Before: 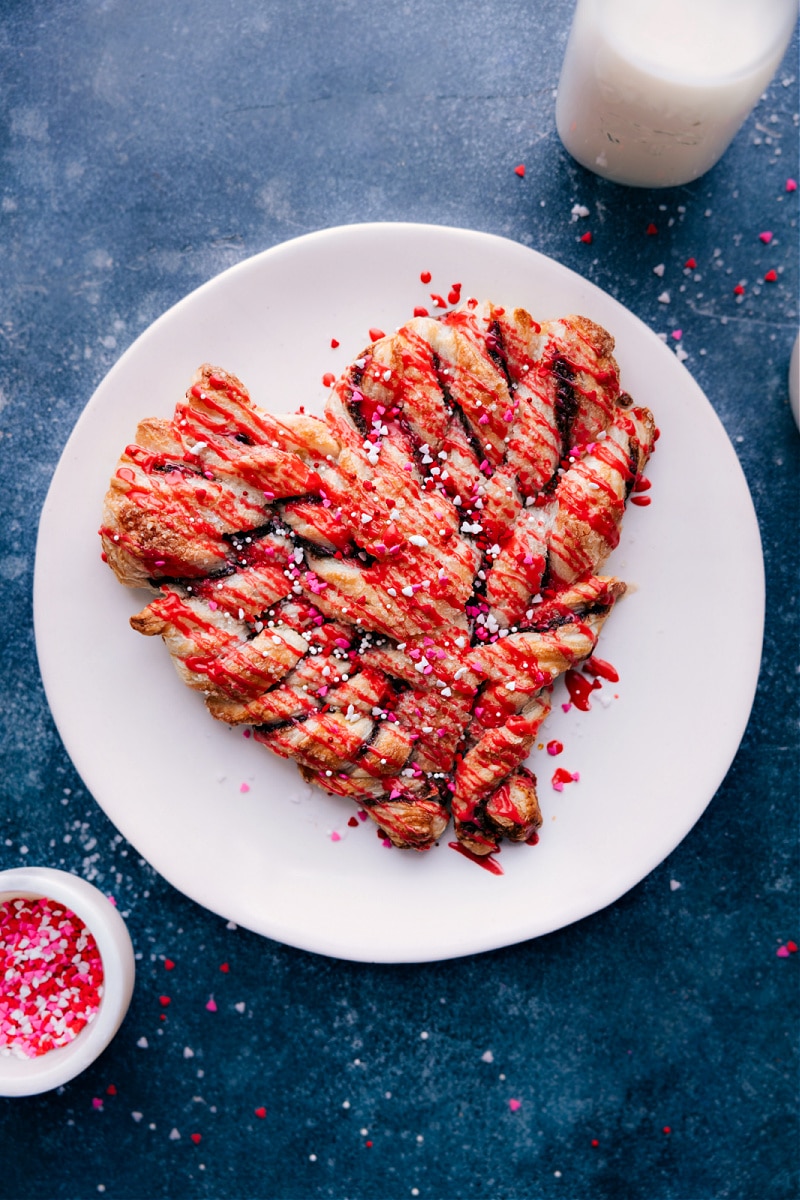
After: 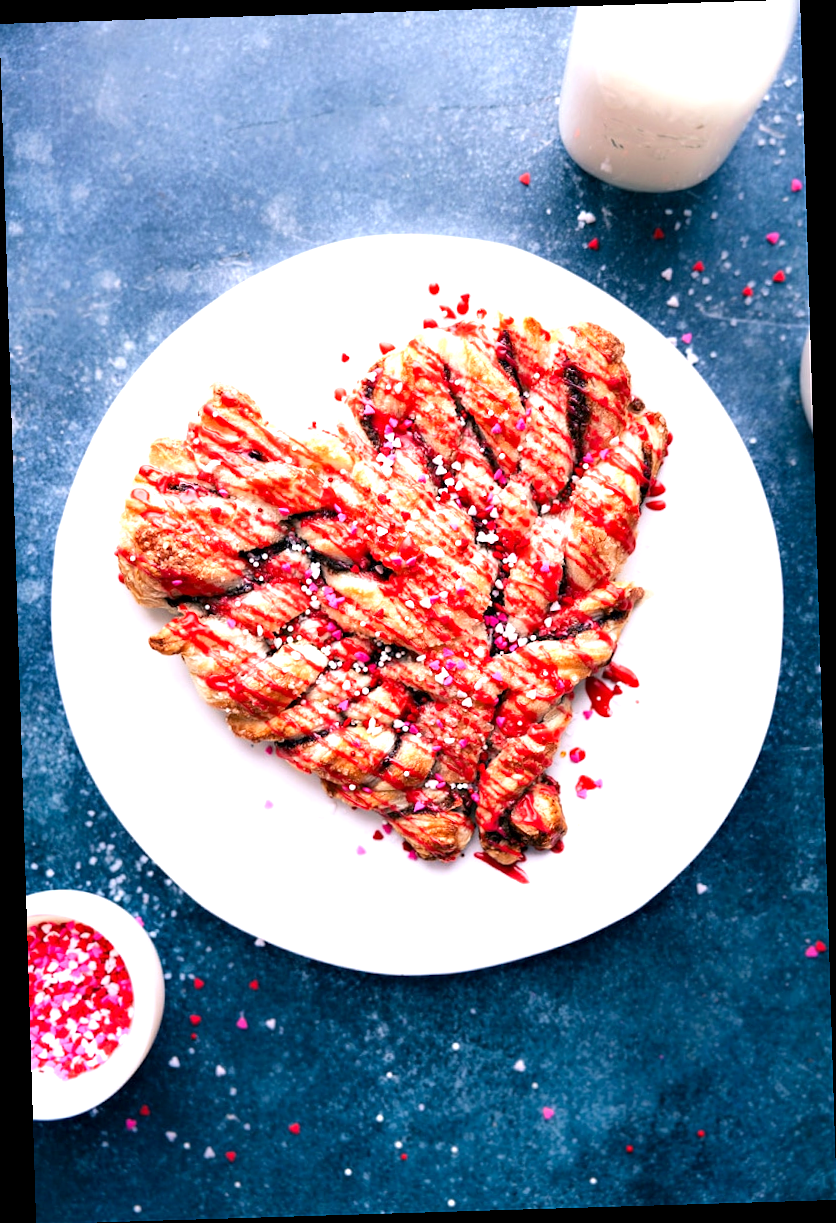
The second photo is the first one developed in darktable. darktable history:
white balance: emerald 1
exposure: black level correction 0.001, exposure 1.05 EV, compensate exposure bias true, compensate highlight preservation false
rotate and perspective: rotation -1.75°, automatic cropping off
